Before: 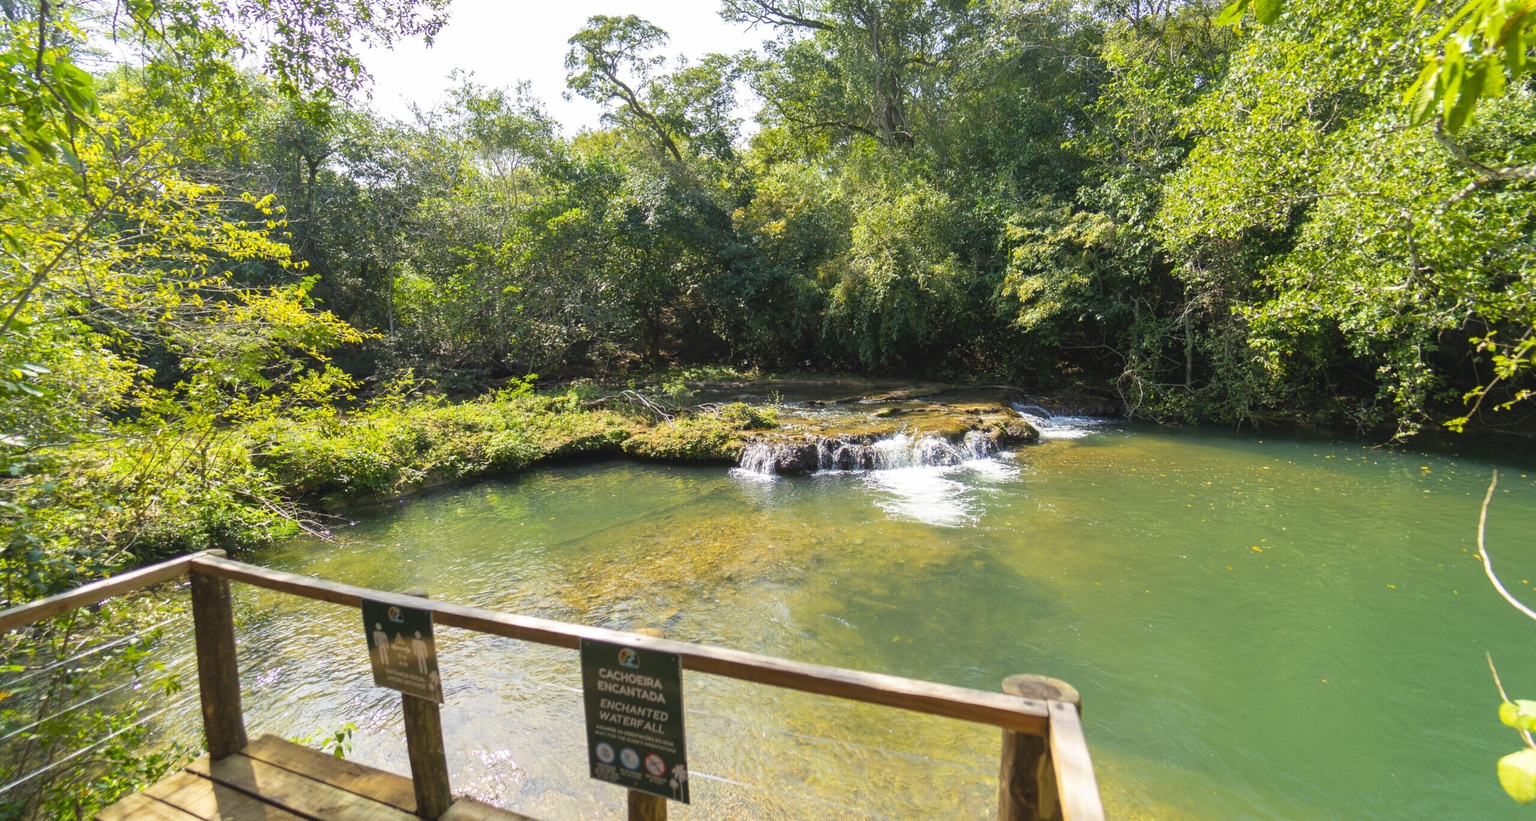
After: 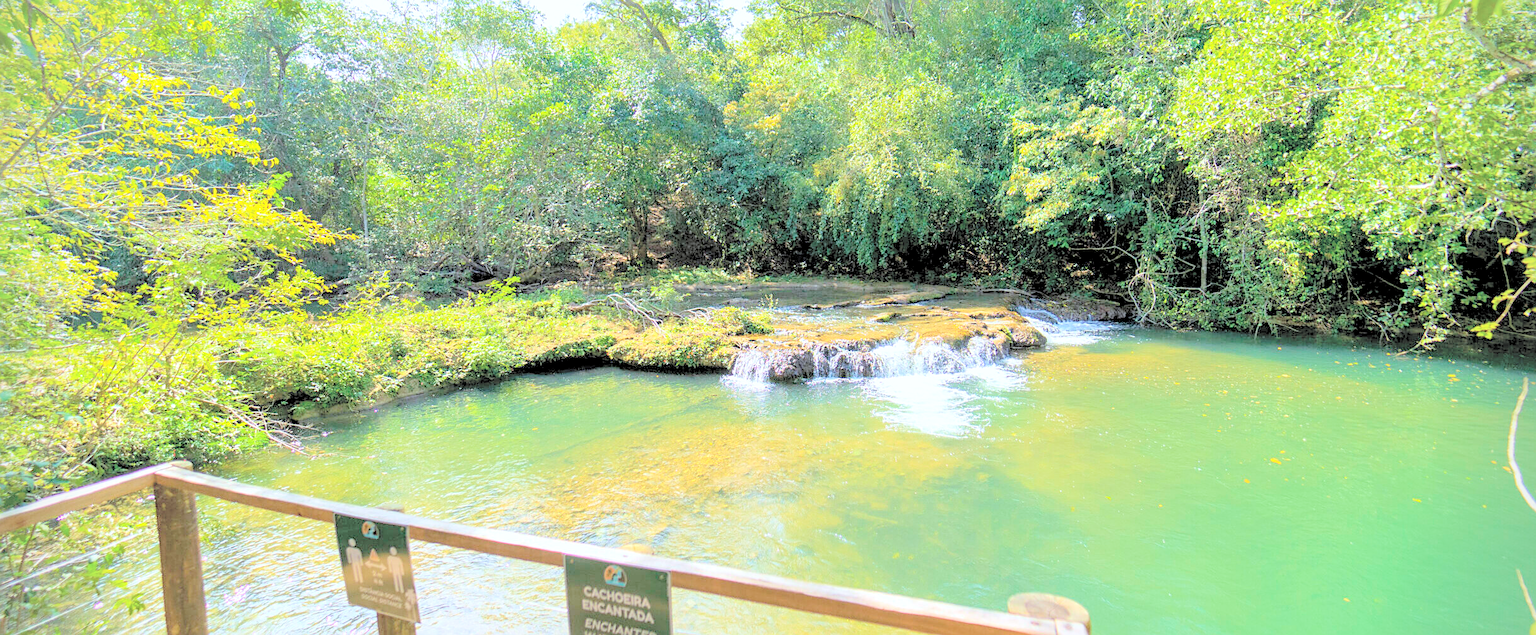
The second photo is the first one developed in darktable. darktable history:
tone equalizer: edges refinement/feathering 500, mask exposure compensation -1.57 EV, preserve details no
contrast brightness saturation: brightness 0.992
color calibration: x 0.37, y 0.382, temperature 4316.03 K
exposure: black level correction 0.007, exposure 0.159 EV, compensate highlight preservation false
vignetting: fall-off start 87.58%, fall-off radius 24.41%, brightness -0.19, saturation -0.303
sharpen: on, module defaults
crop and rotate: left 2.853%, top 13.54%, right 2.028%, bottom 12.886%
velvia: on, module defaults
